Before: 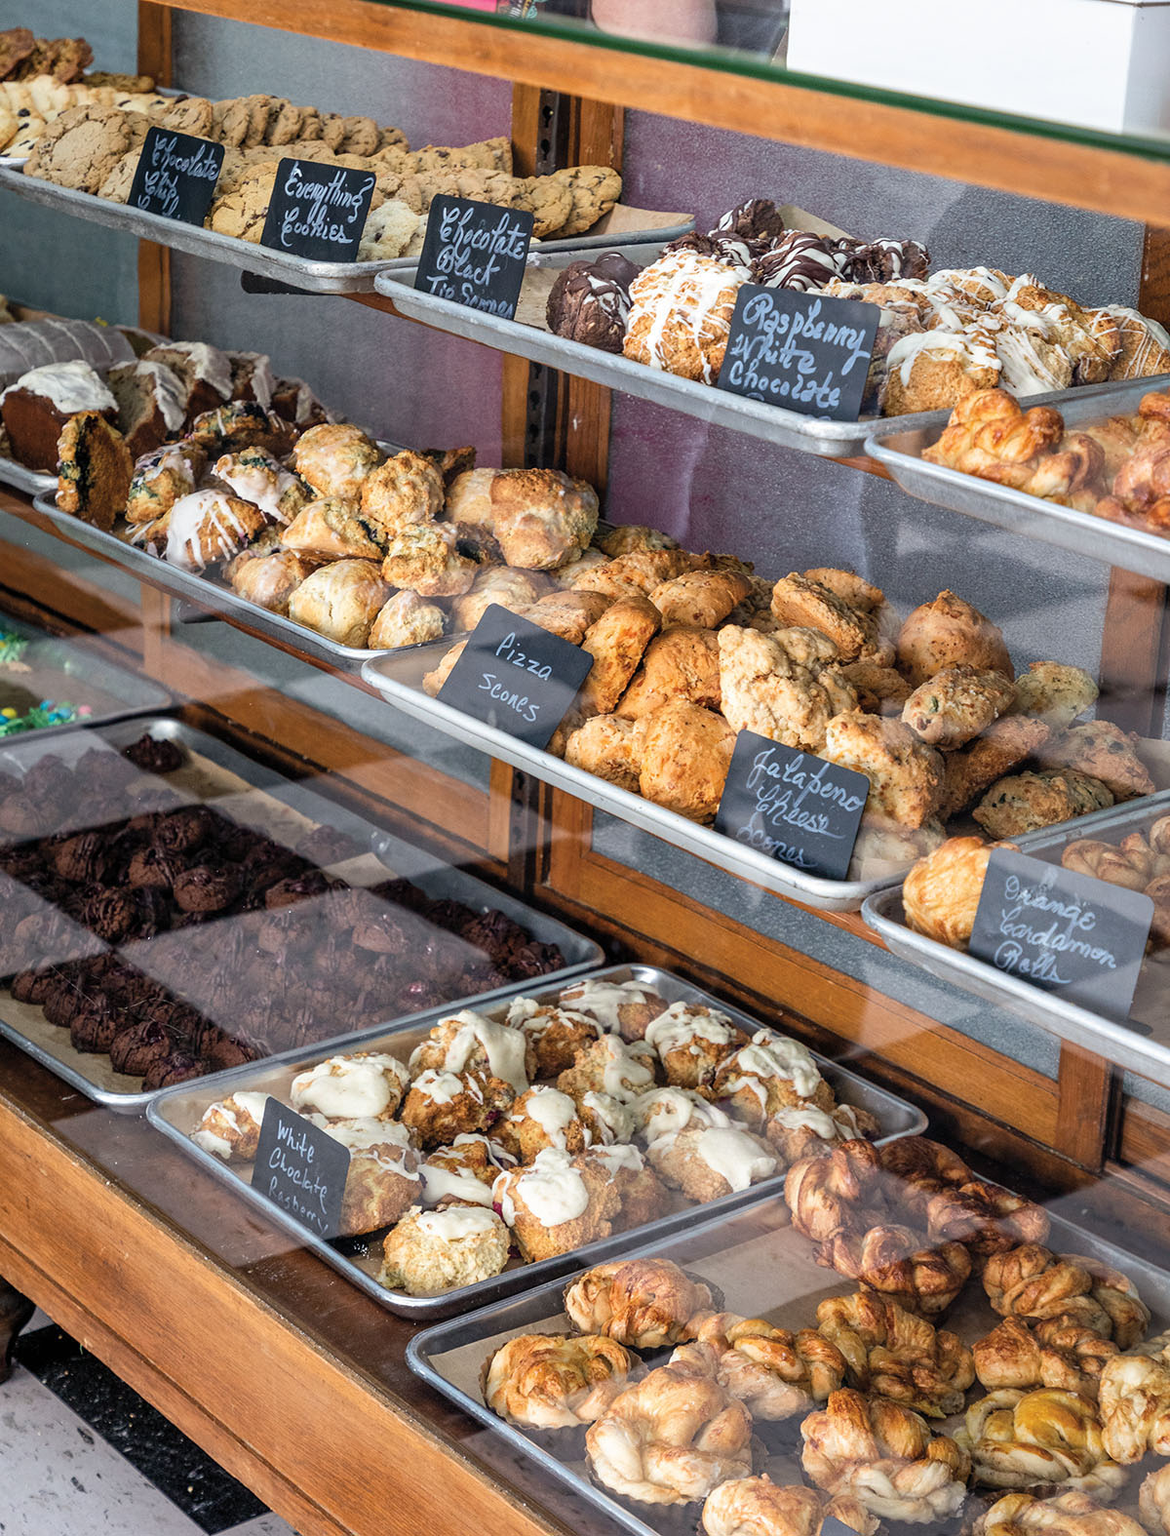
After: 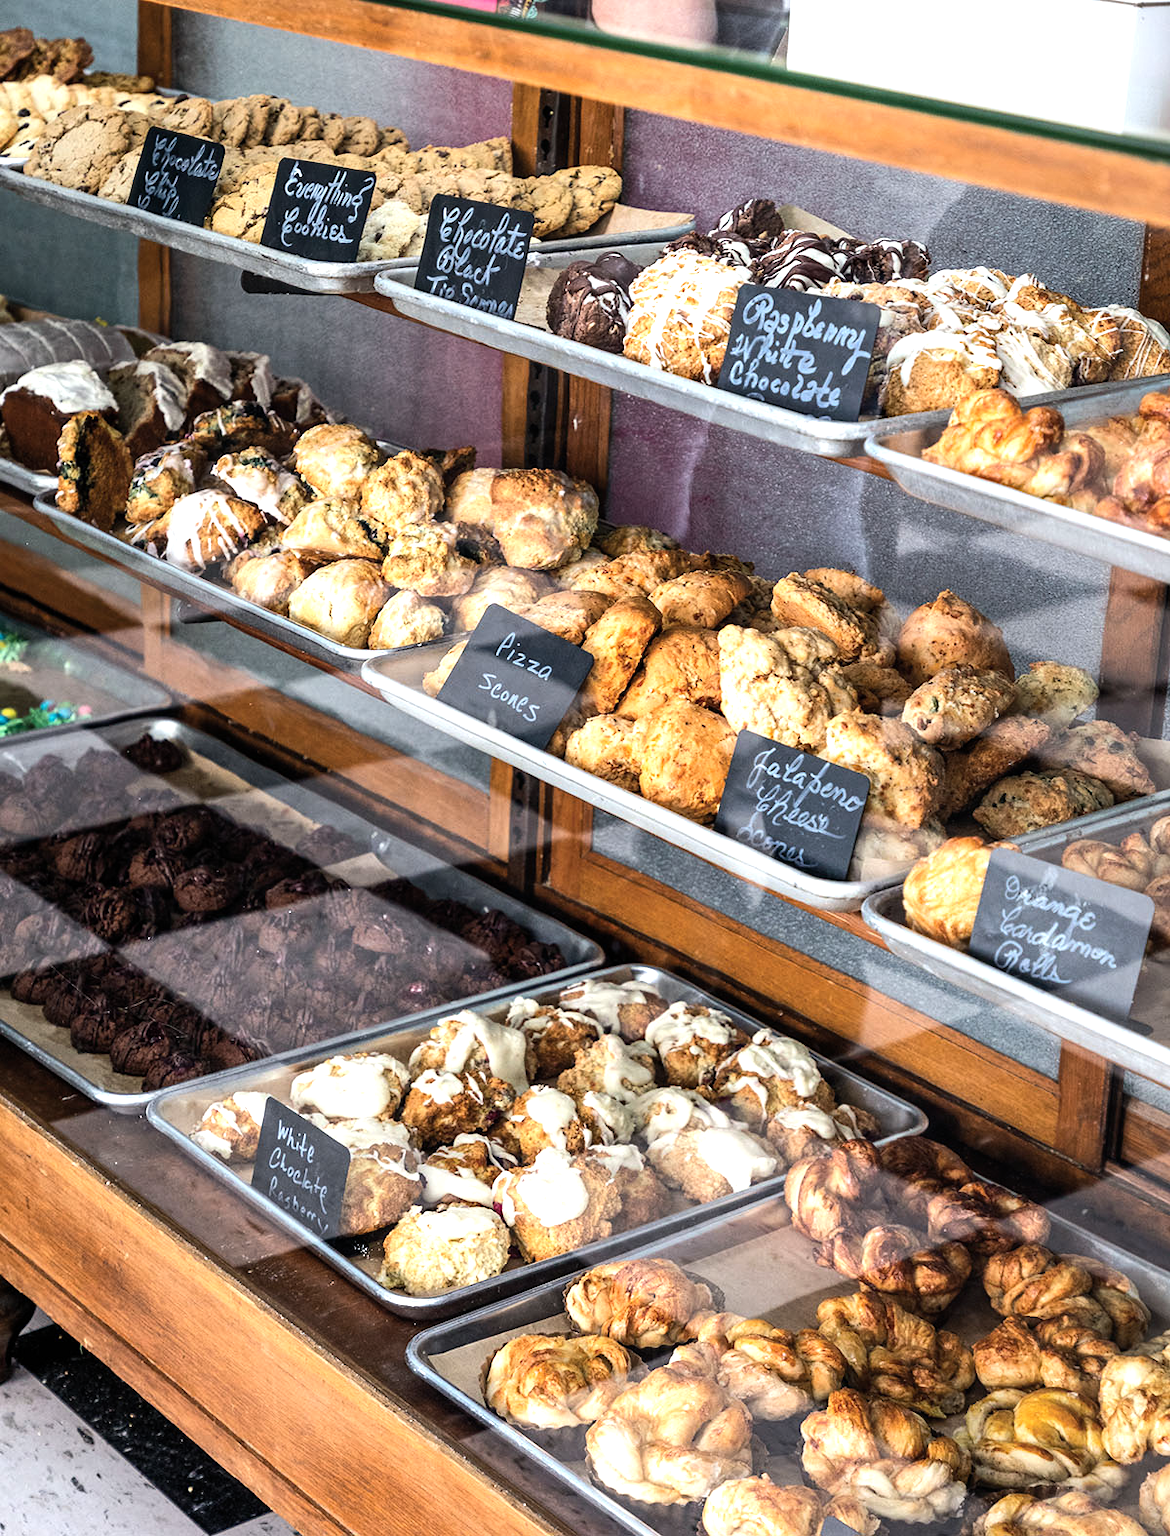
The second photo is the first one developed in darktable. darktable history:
tone equalizer: -8 EV -0.767 EV, -7 EV -0.694 EV, -6 EV -0.574 EV, -5 EV -0.374 EV, -3 EV 0.388 EV, -2 EV 0.6 EV, -1 EV 0.679 EV, +0 EV 0.749 EV, edges refinement/feathering 500, mask exposure compensation -1.57 EV, preserve details no
